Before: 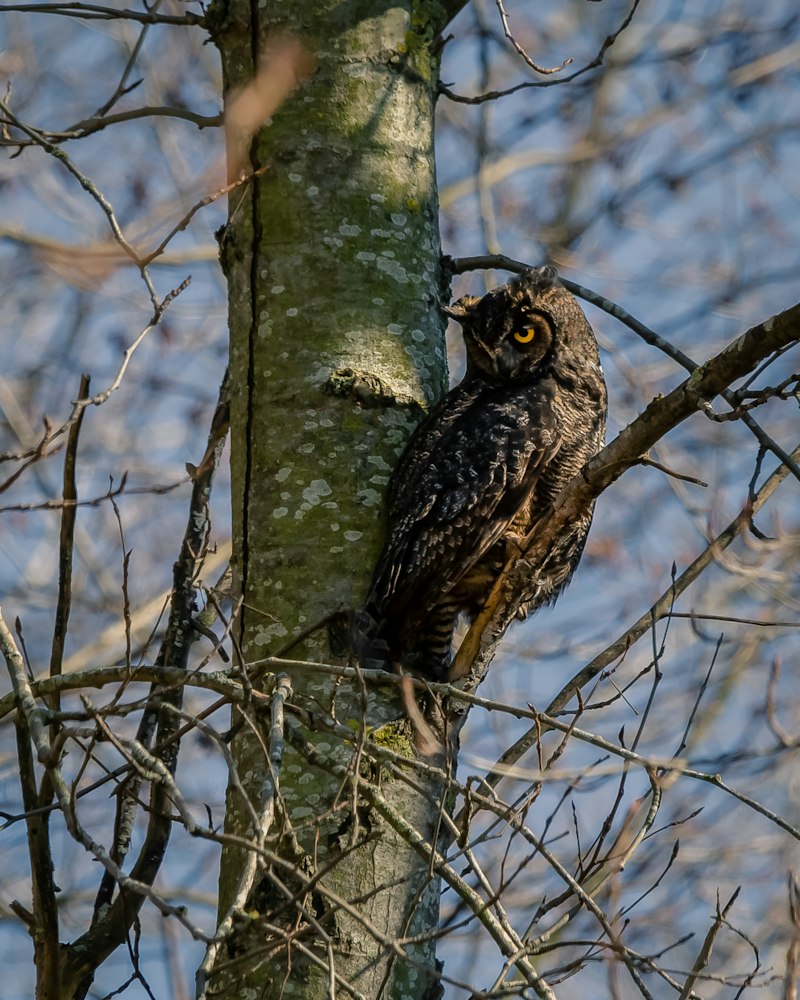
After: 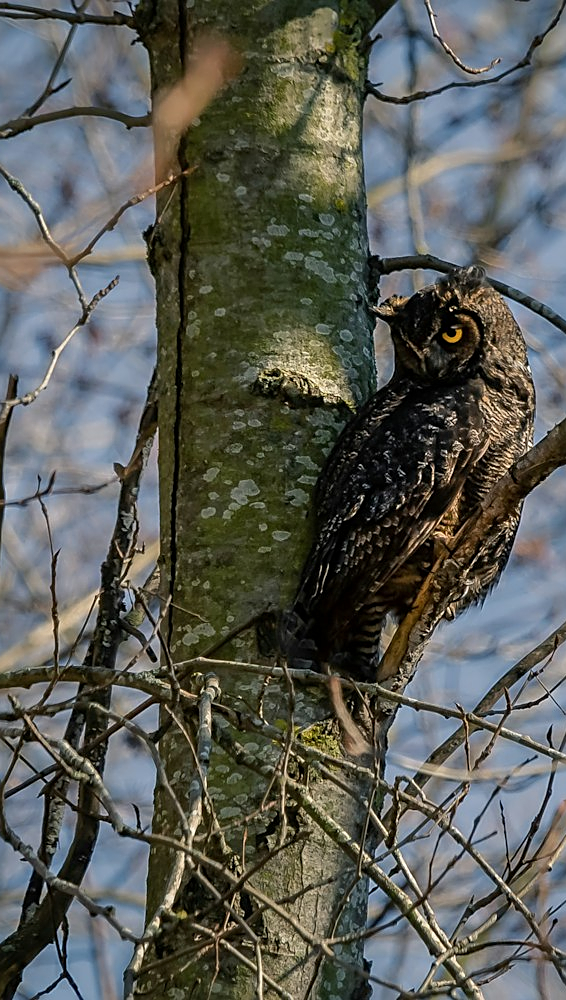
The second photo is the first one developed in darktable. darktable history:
crop and rotate: left 9.061%, right 20.142%
sharpen: on, module defaults
